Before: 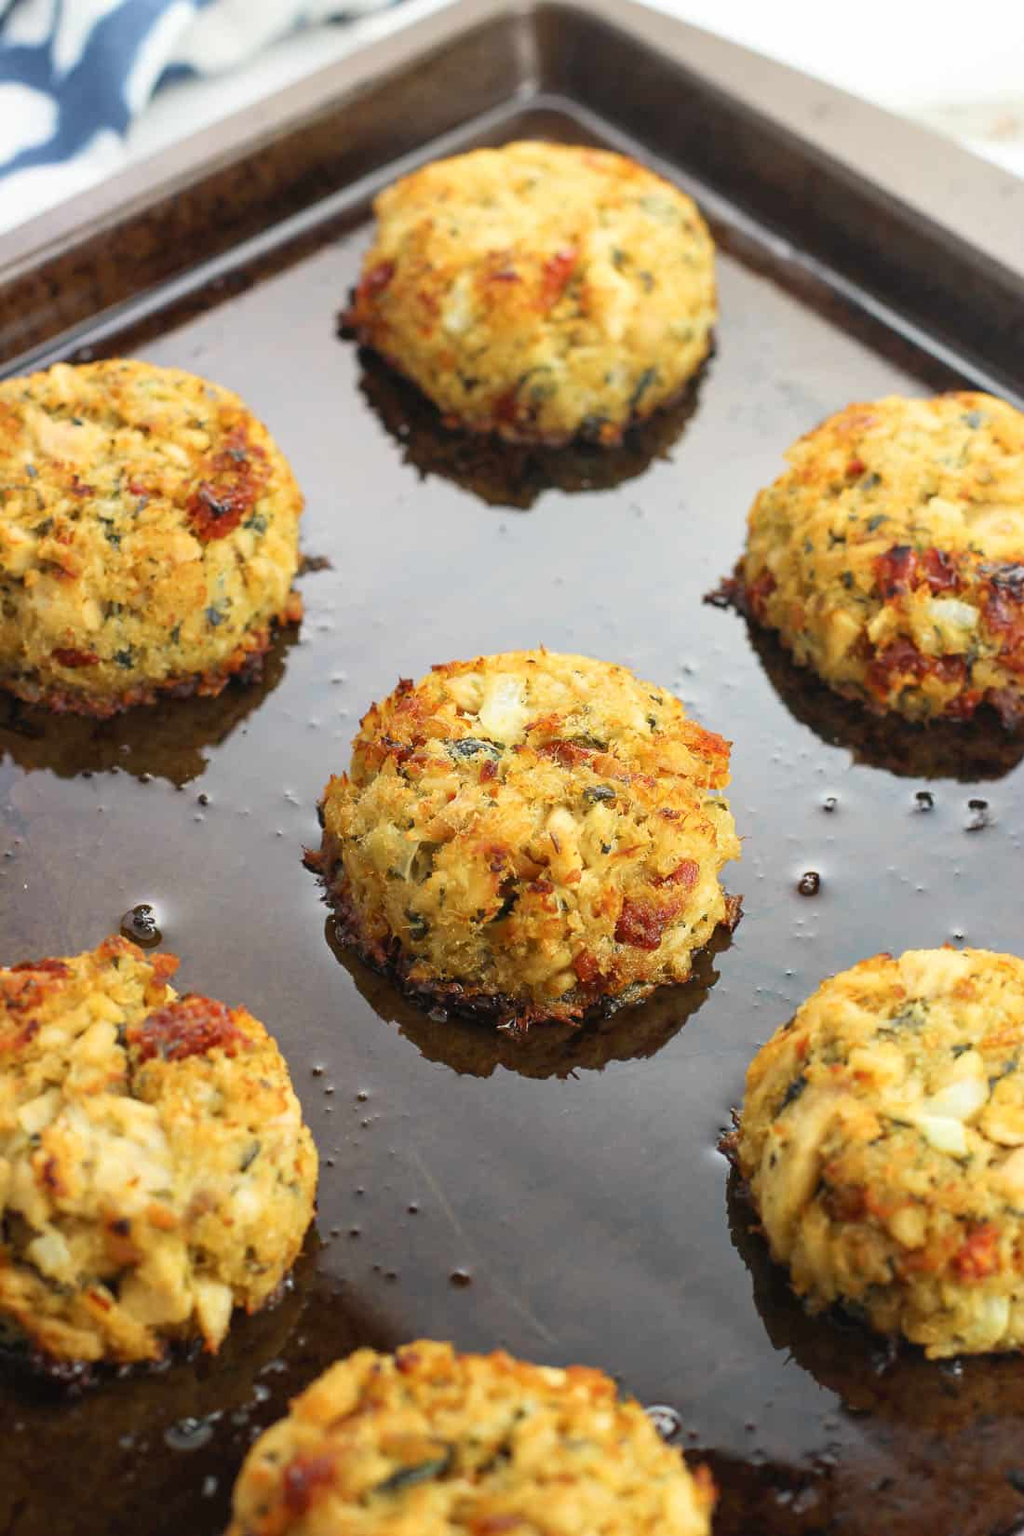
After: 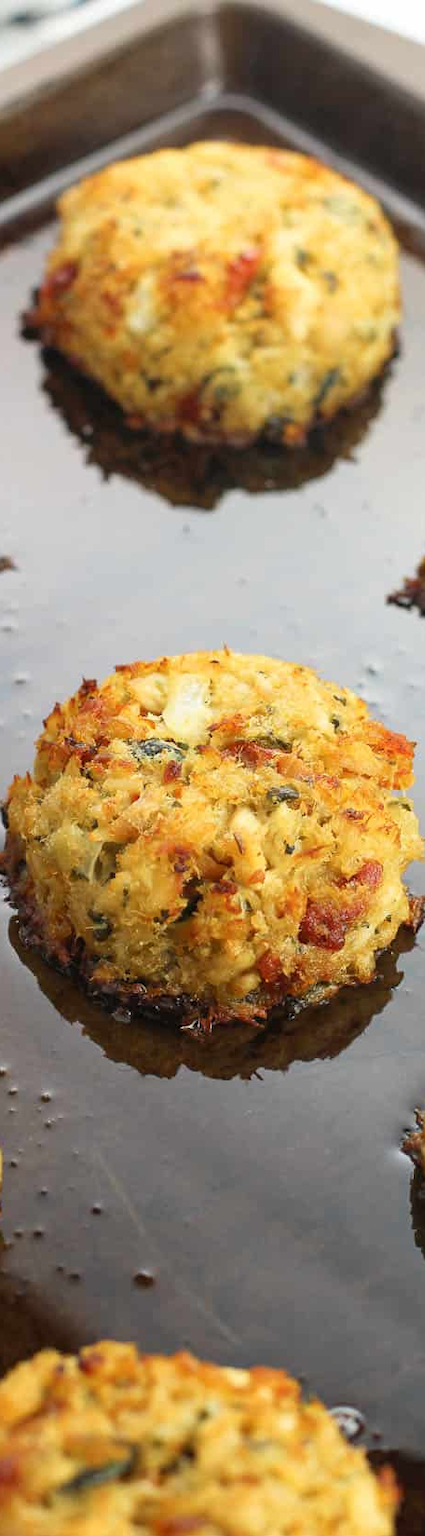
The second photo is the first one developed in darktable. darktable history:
crop: left 30.997%, right 27.371%
